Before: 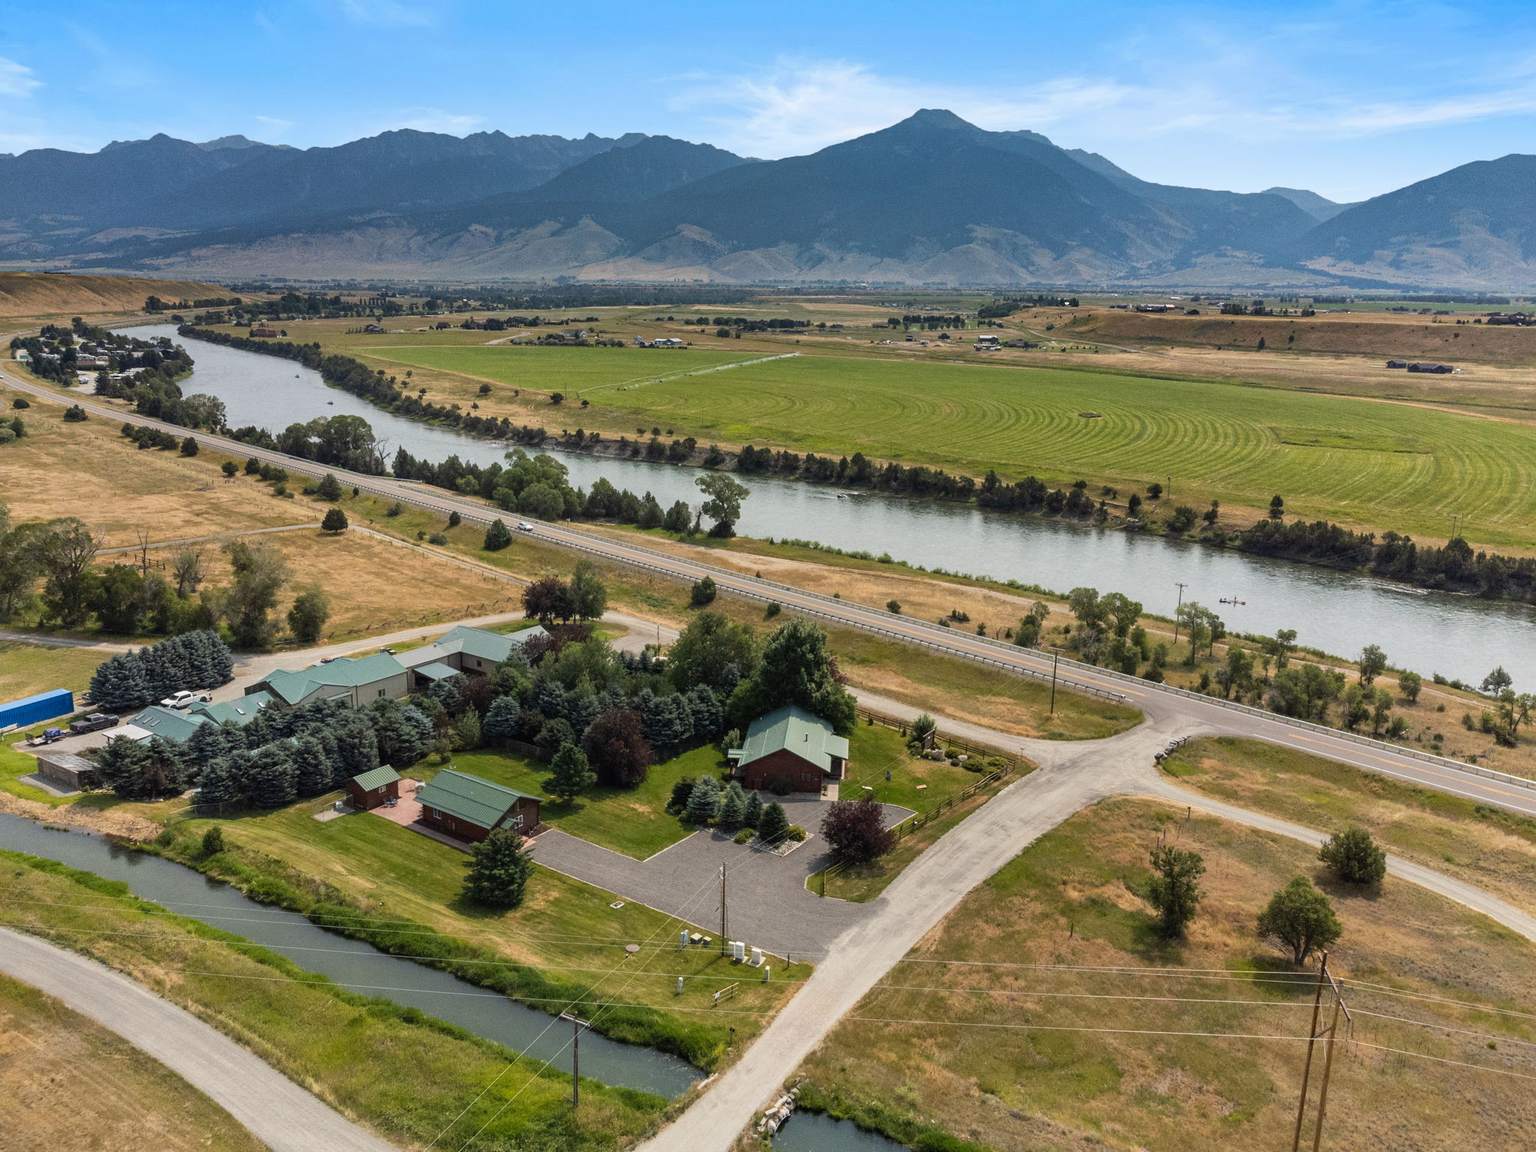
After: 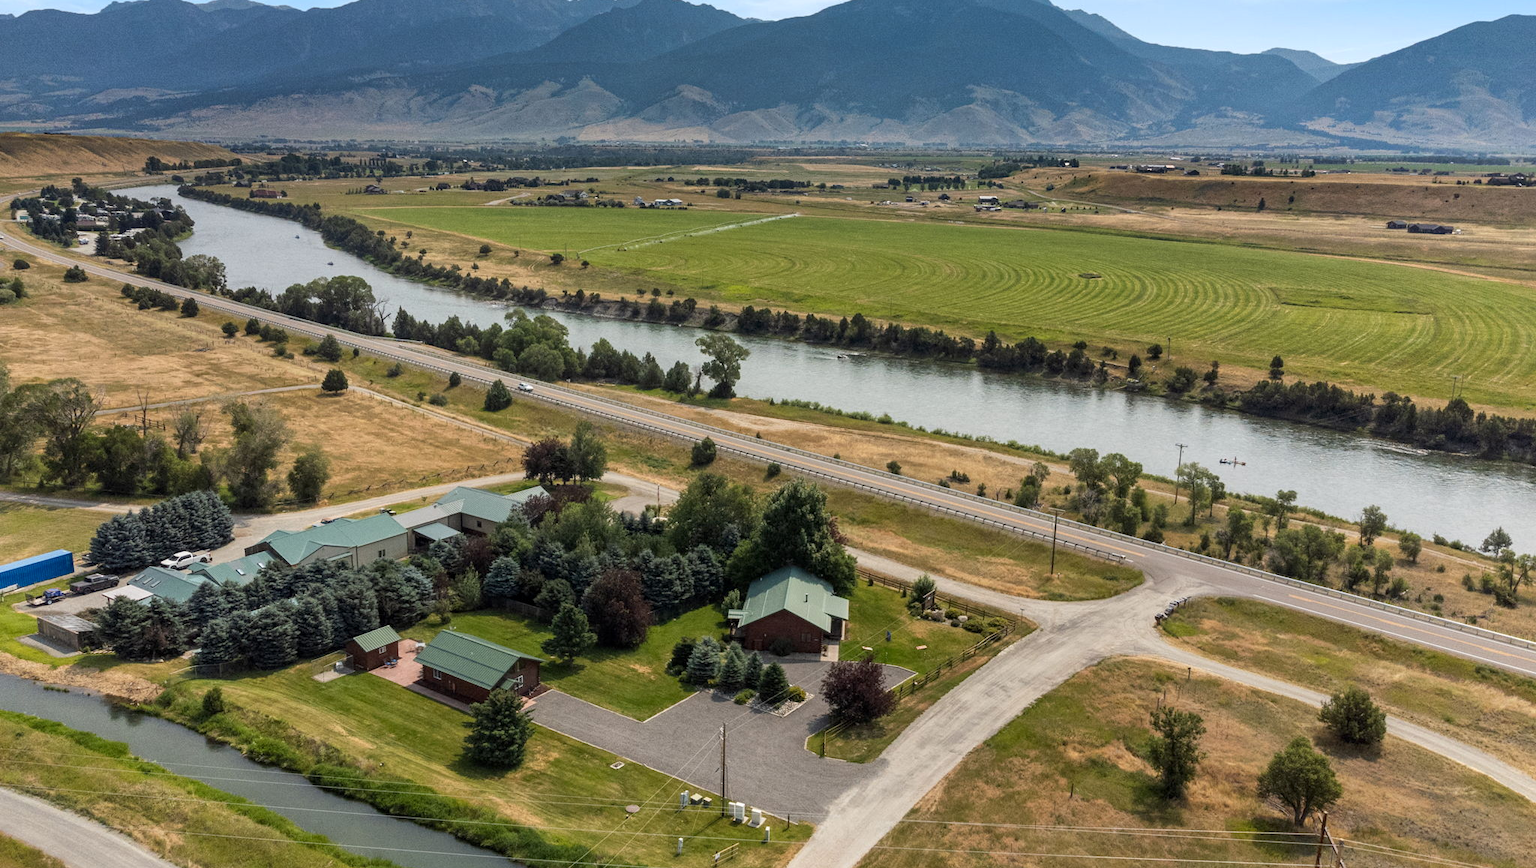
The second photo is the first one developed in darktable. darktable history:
crop and rotate: top 12.12%, bottom 12.443%
tone equalizer: mask exposure compensation -0.493 EV
local contrast: highlights 101%, shadows 98%, detail 119%, midtone range 0.2
shadows and highlights: radius 335.11, shadows 64.72, highlights 5.19, compress 87.33%, soften with gaussian
